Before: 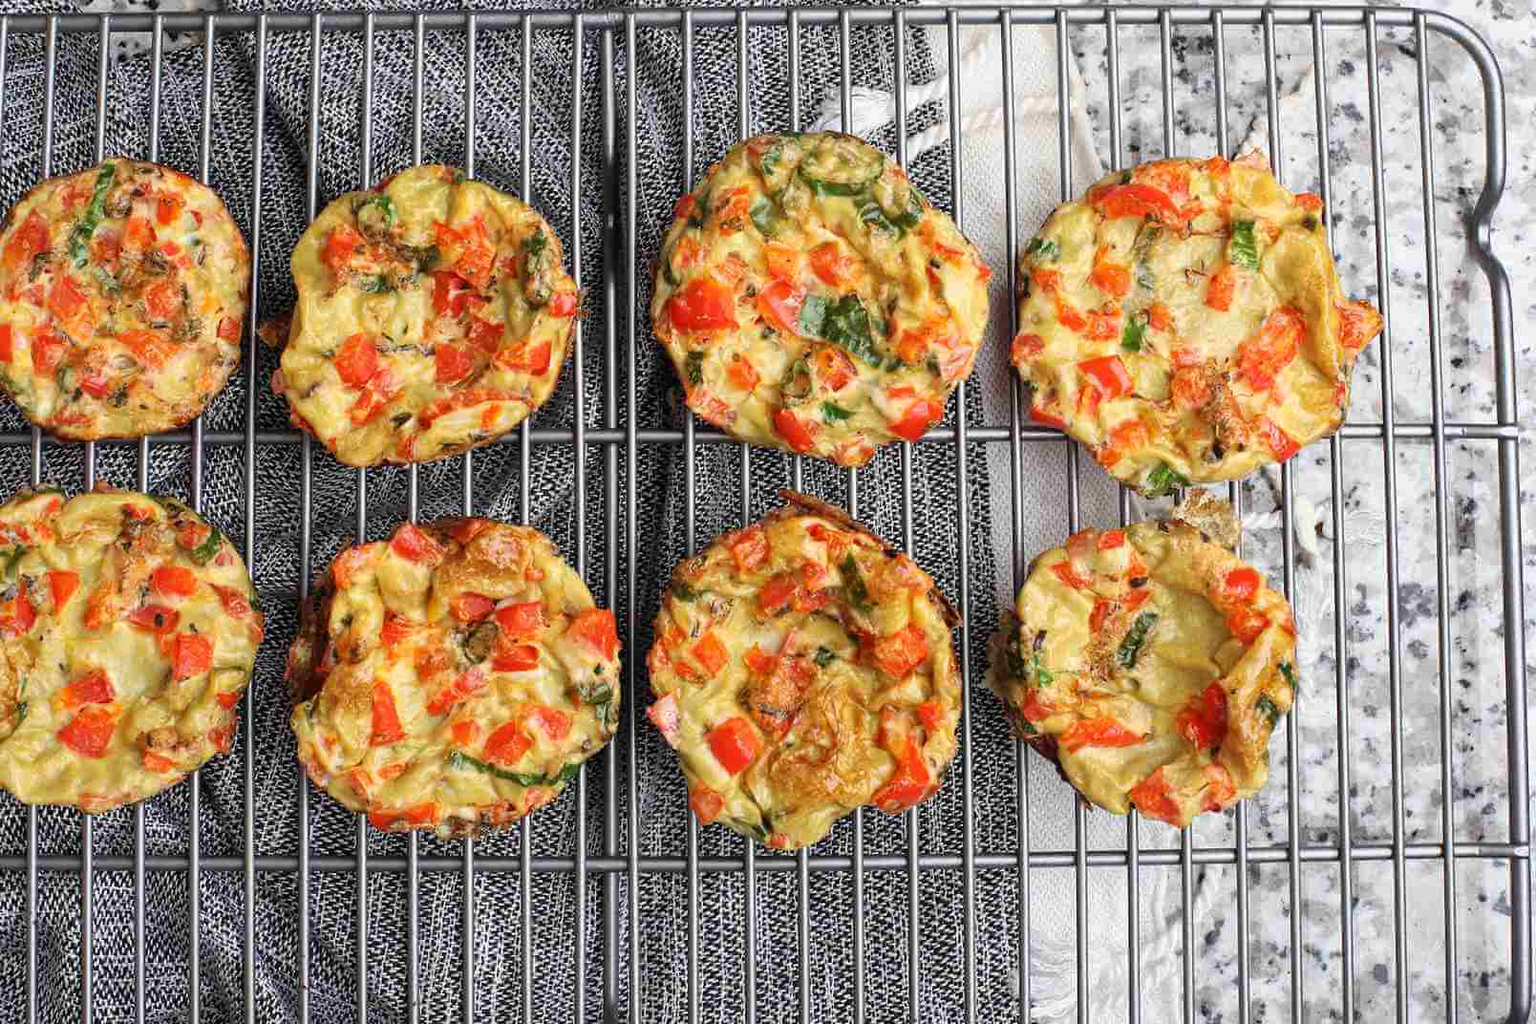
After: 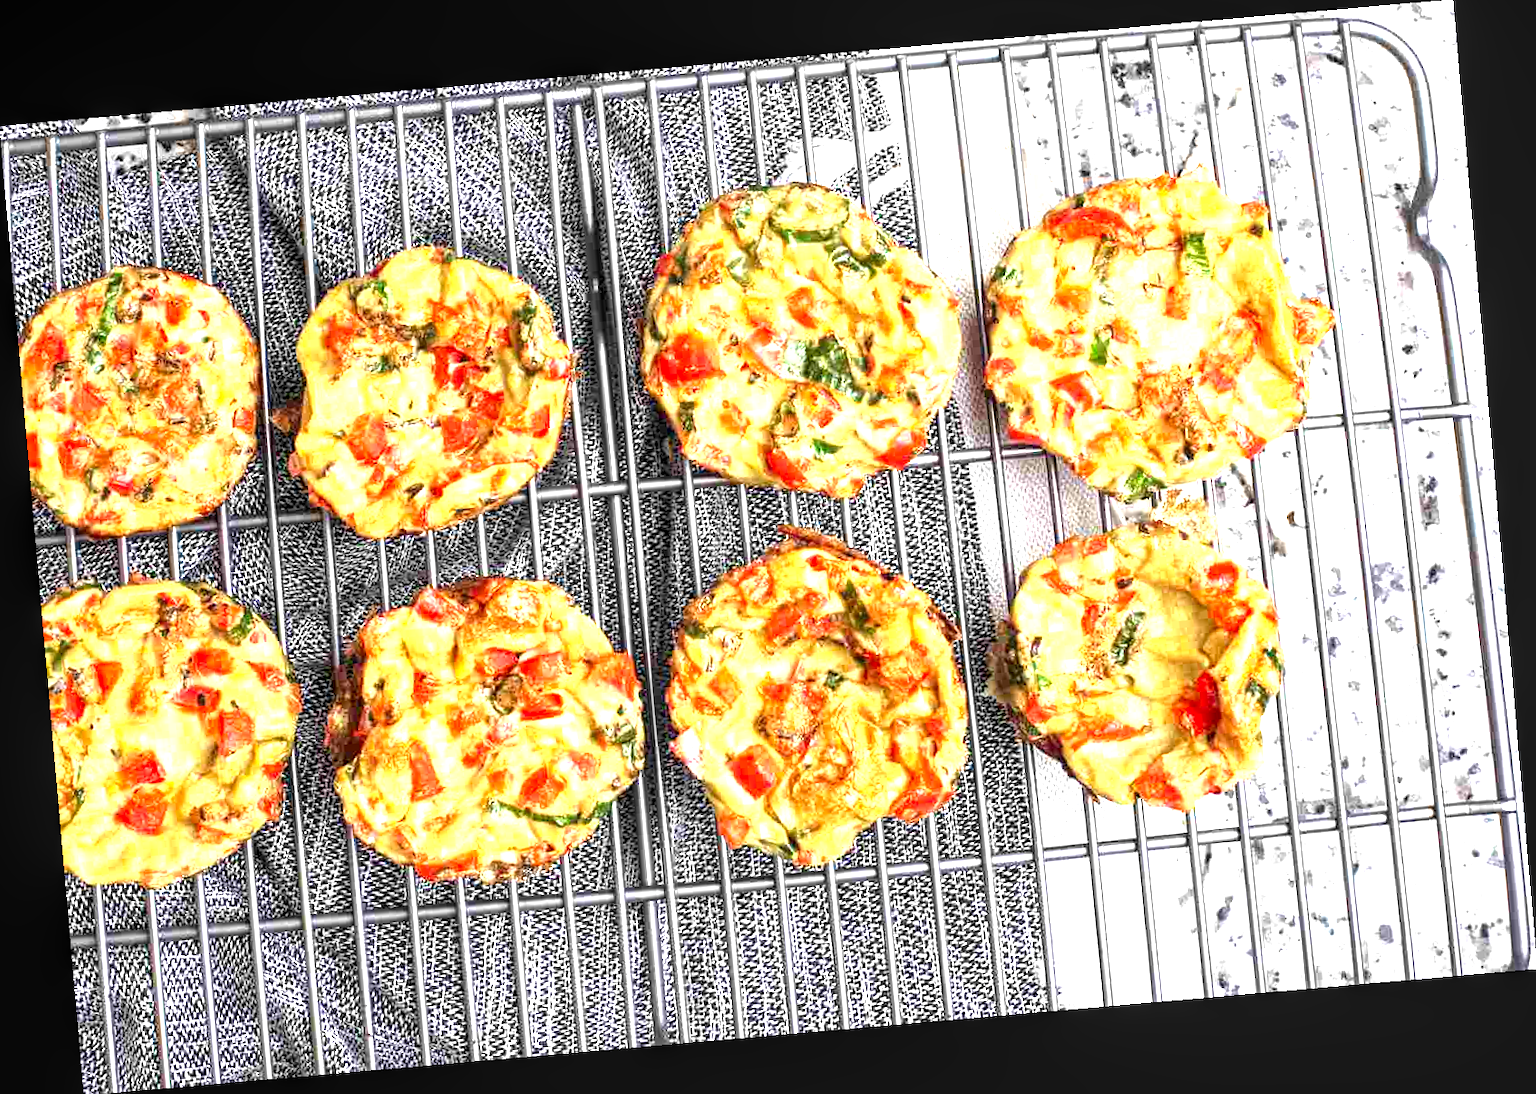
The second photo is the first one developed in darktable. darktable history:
exposure: black level correction 0.001, exposure 1.719 EV, compensate exposure bias true, compensate highlight preservation false
rotate and perspective: rotation -4.98°, automatic cropping off
local contrast: detail 130%
